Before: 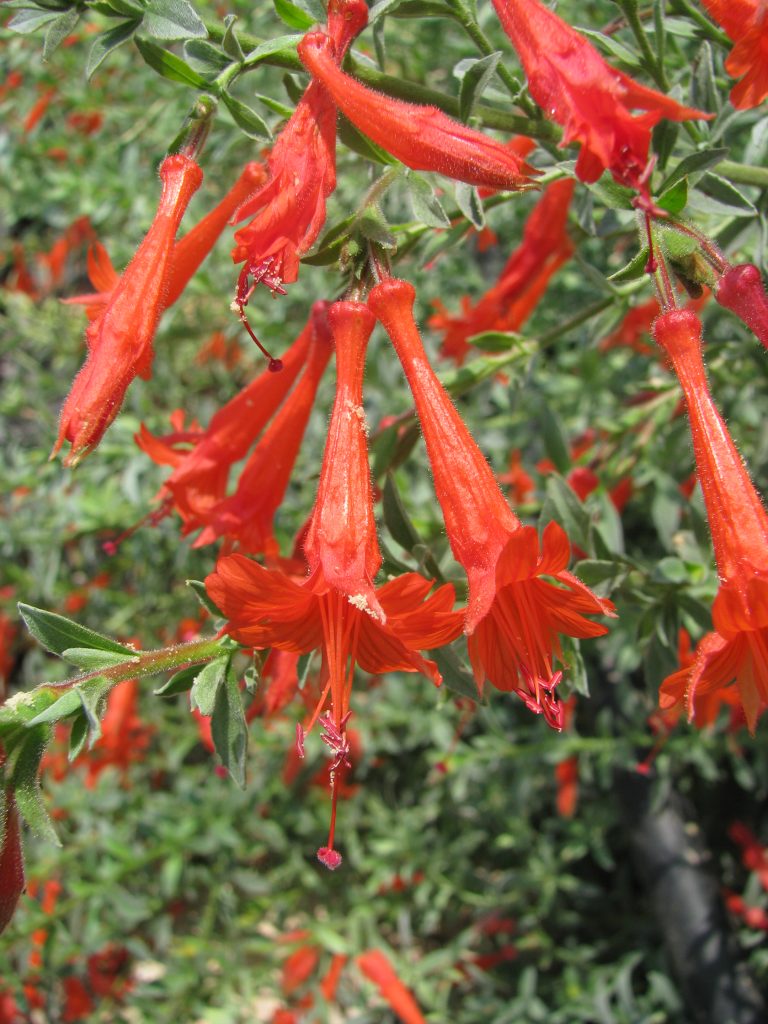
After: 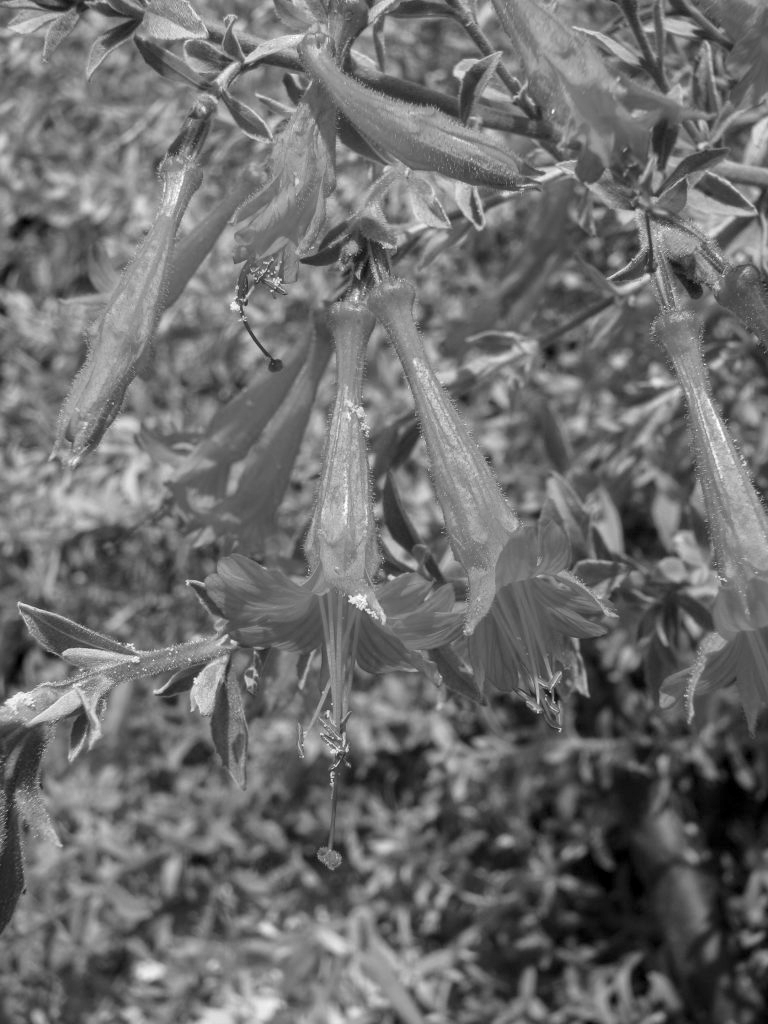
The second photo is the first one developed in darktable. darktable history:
monochrome: a 32, b 64, size 2.3
contrast brightness saturation: saturation -0.05
local contrast: on, module defaults
color balance rgb: linear chroma grading › global chroma 15%, perceptual saturation grading › global saturation 30%
white balance: red 1, blue 1
